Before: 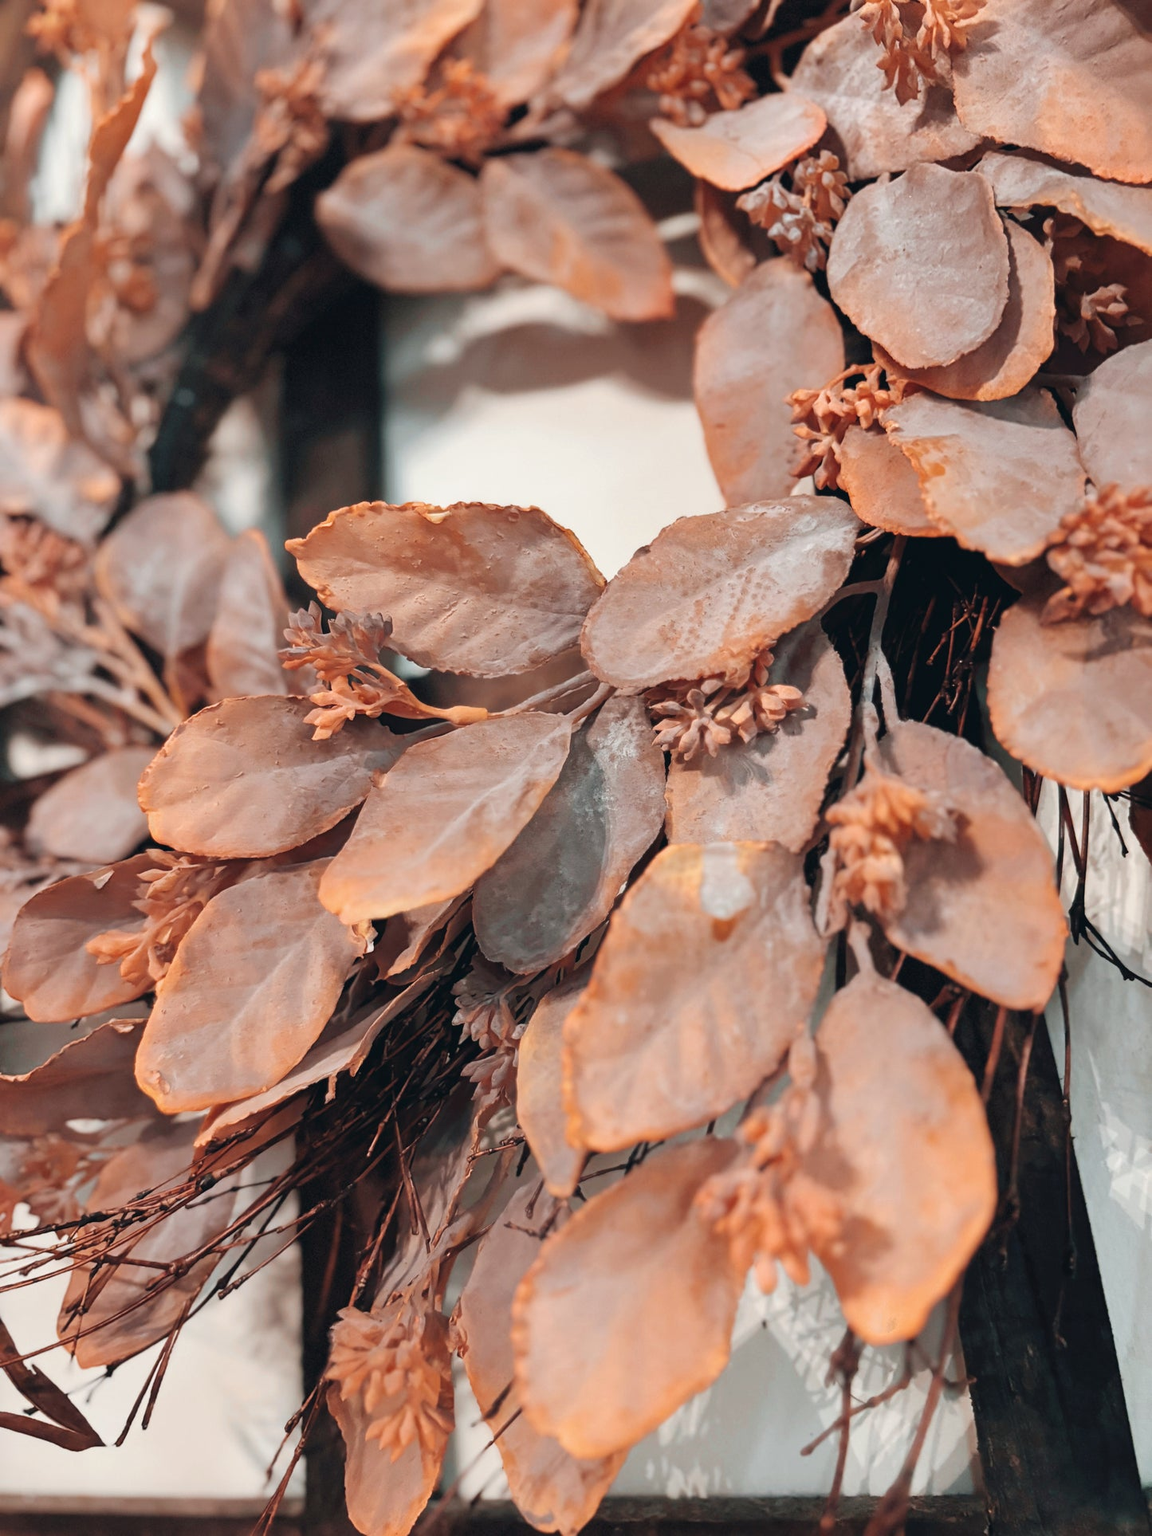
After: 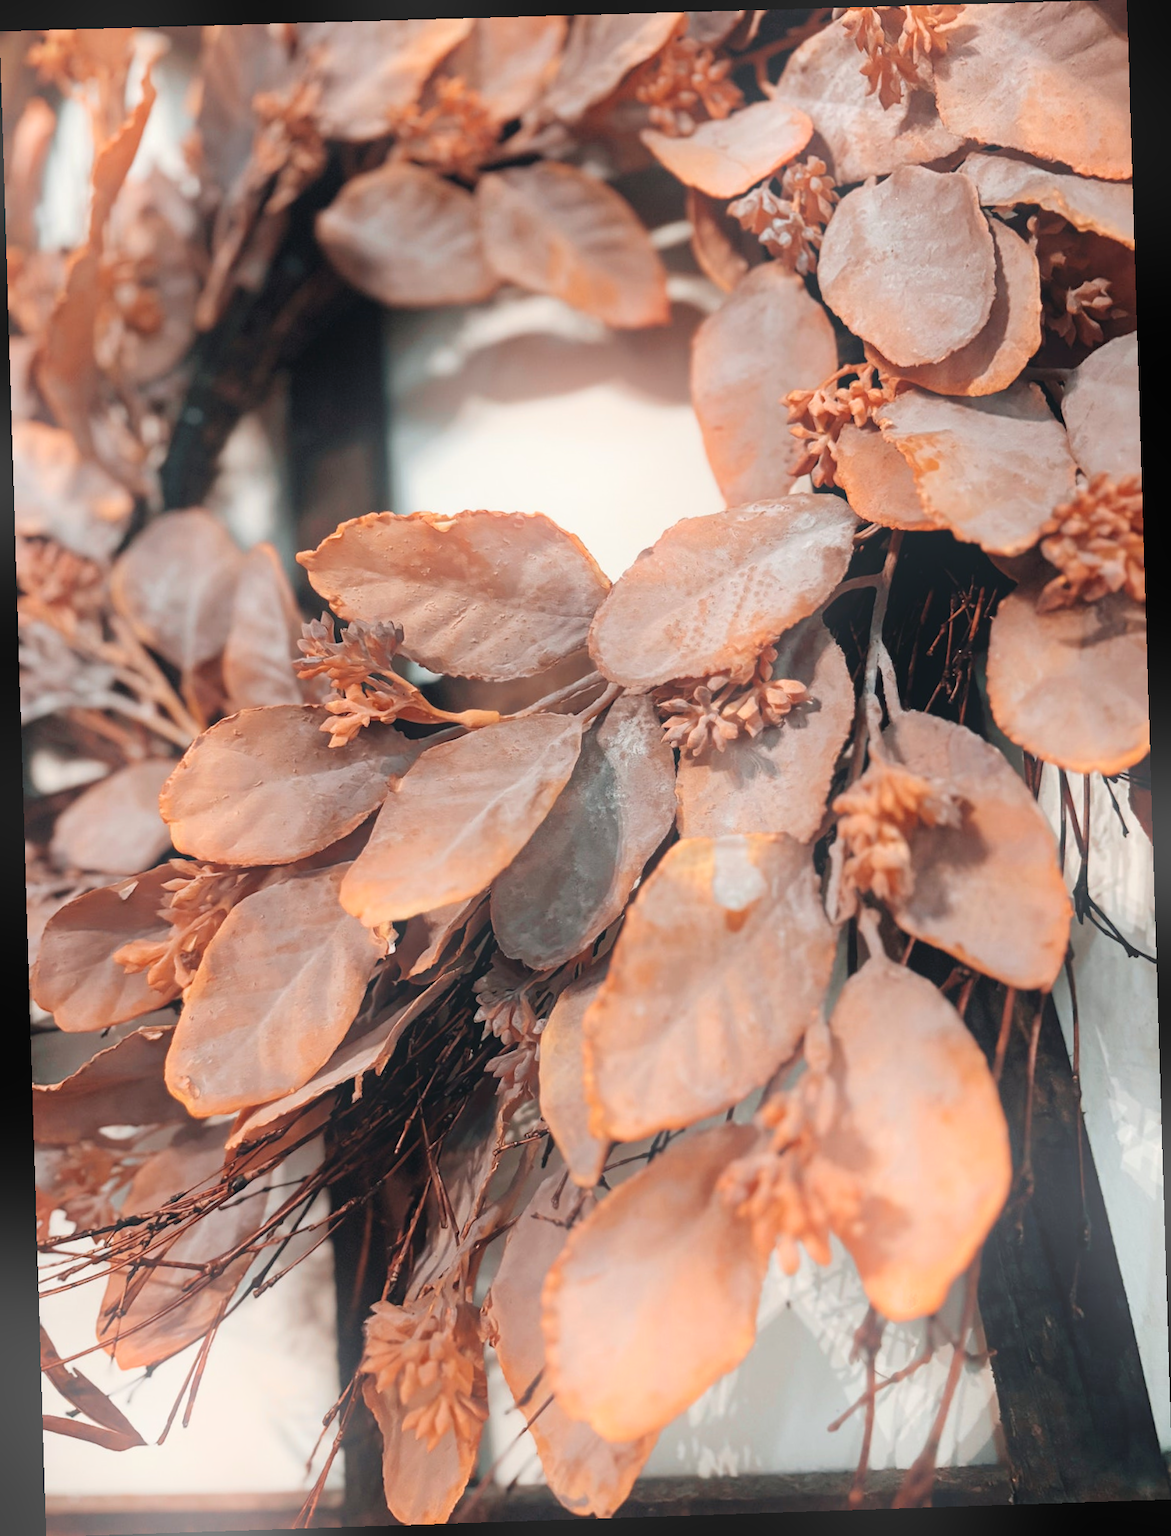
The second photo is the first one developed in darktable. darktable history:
bloom: threshold 82.5%, strength 16.25%
rotate and perspective: rotation -1.77°, lens shift (horizontal) 0.004, automatic cropping off
